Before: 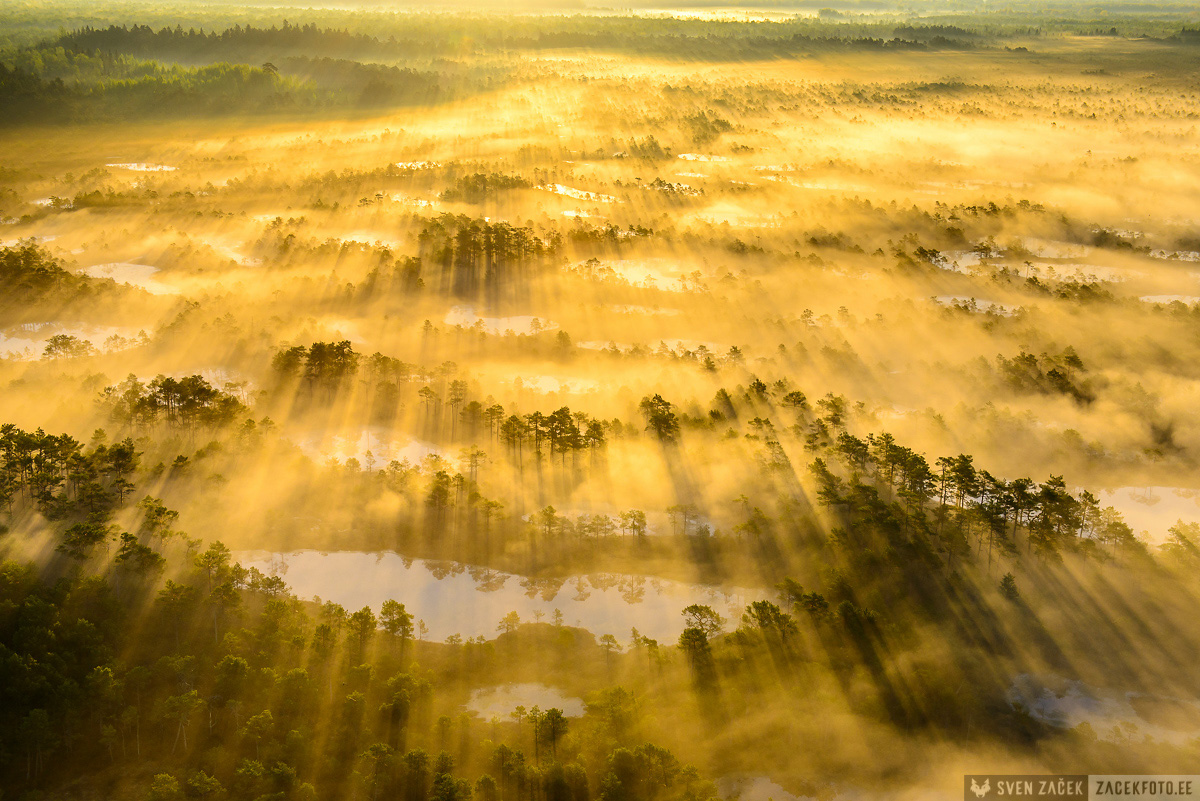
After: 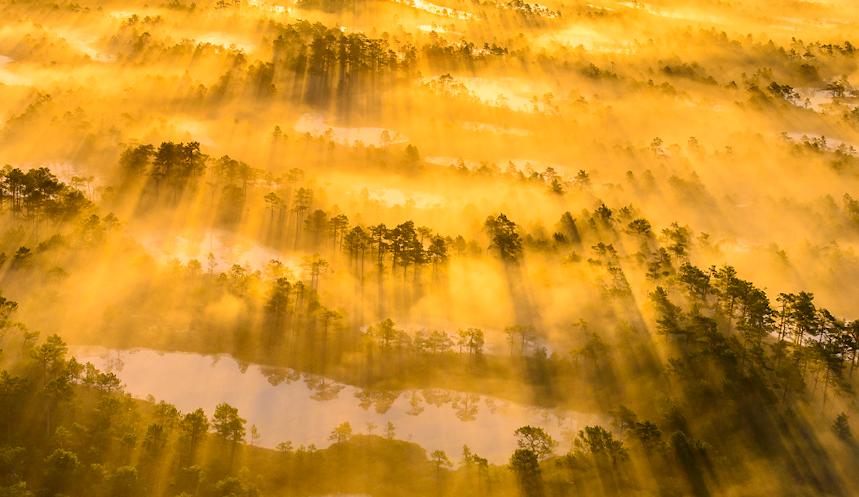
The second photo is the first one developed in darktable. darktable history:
color correction: highlights a* 11.96, highlights b* 11.58
crop and rotate: angle -3.37°, left 9.79%, top 20.73%, right 12.42%, bottom 11.82%
